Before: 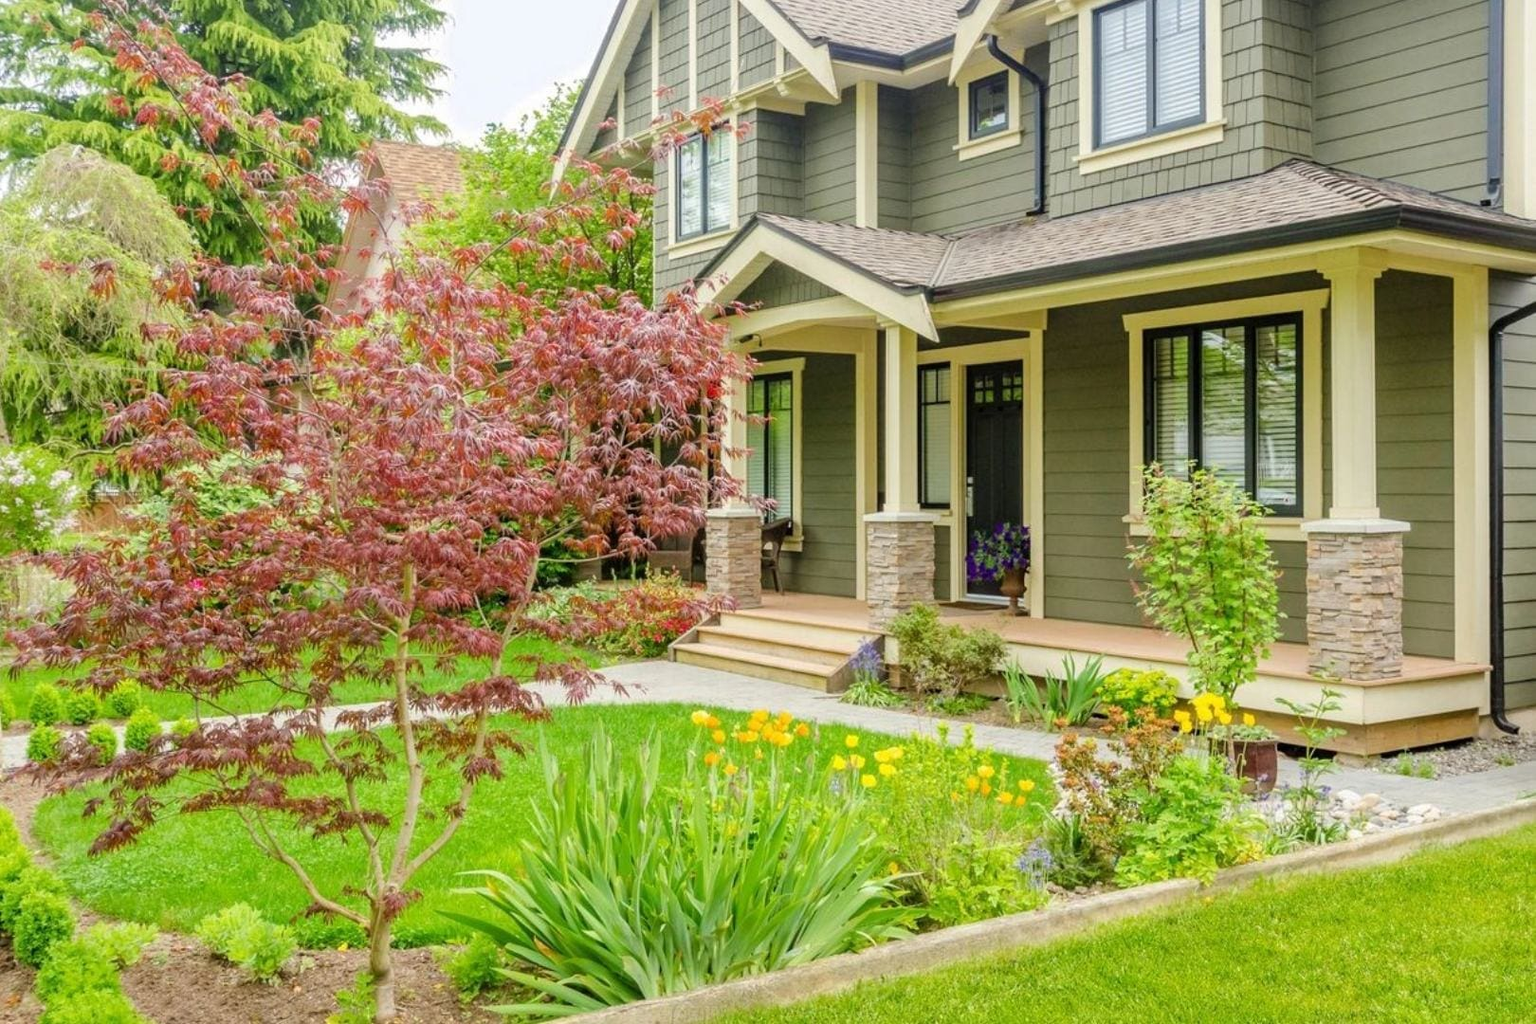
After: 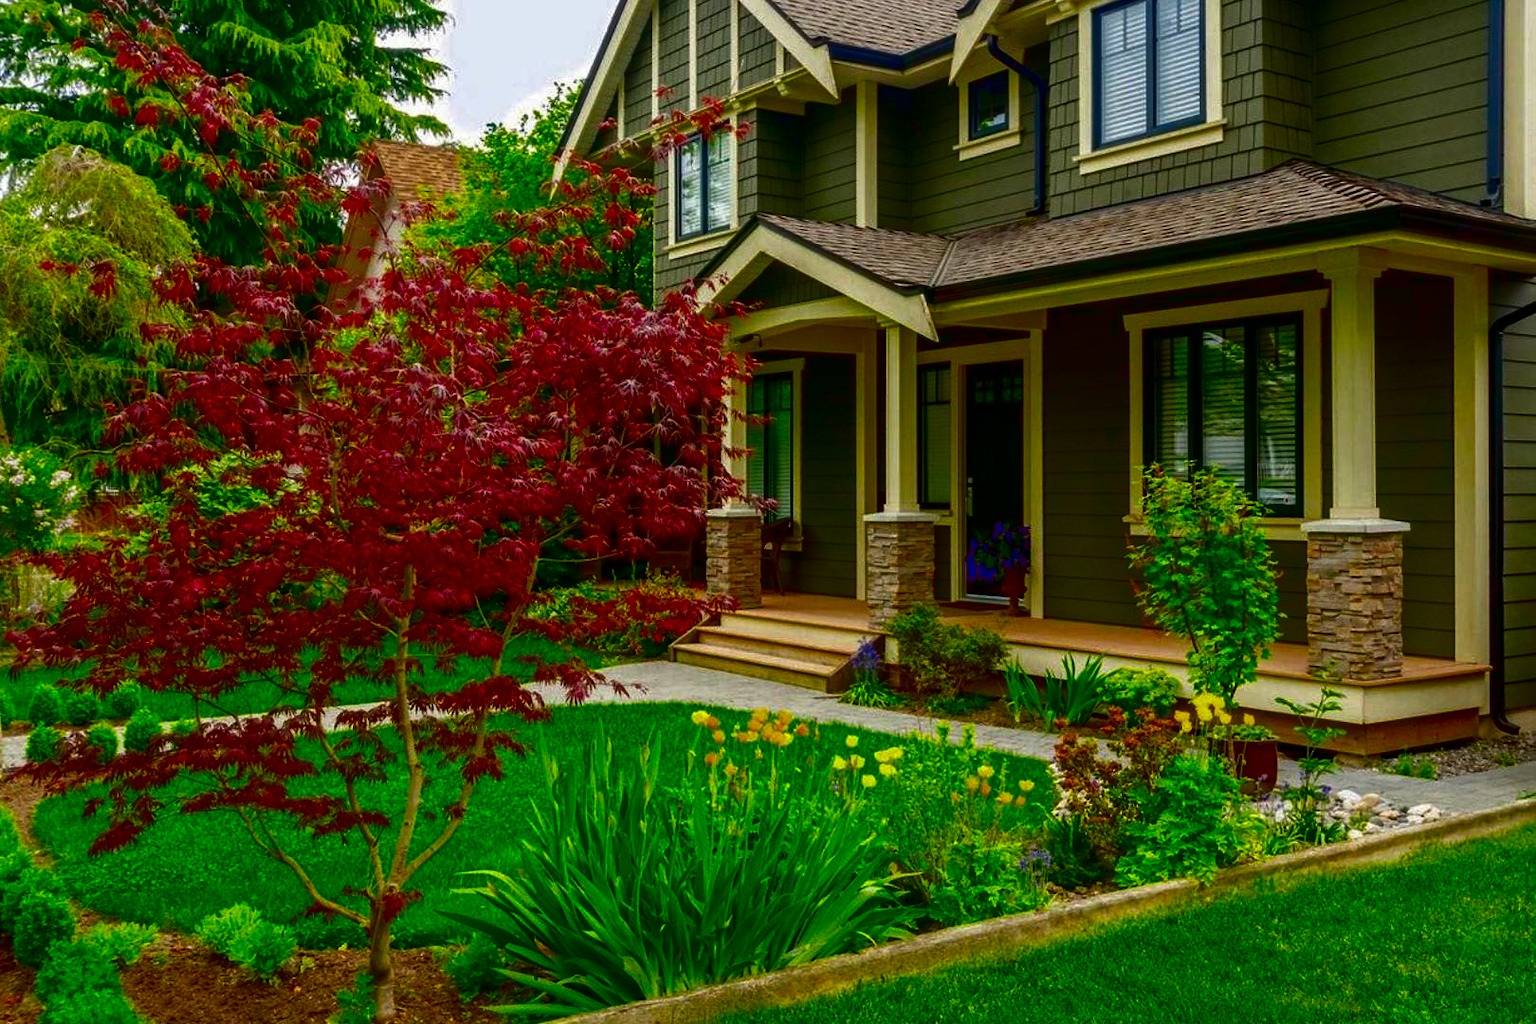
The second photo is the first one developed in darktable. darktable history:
tone equalizer: -8 EV -0.55 EV
white balance: emerald 1
contrast brightness saturation: brightness -1, saturation 1
